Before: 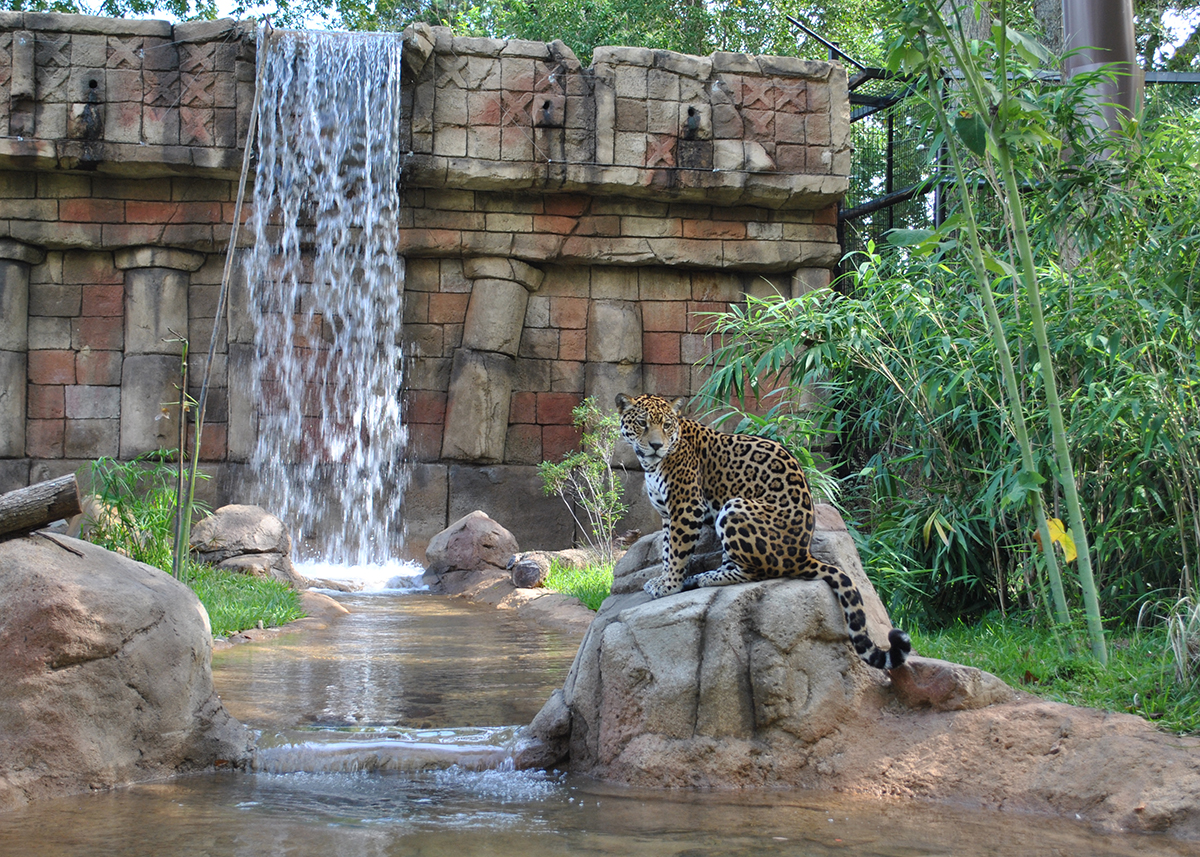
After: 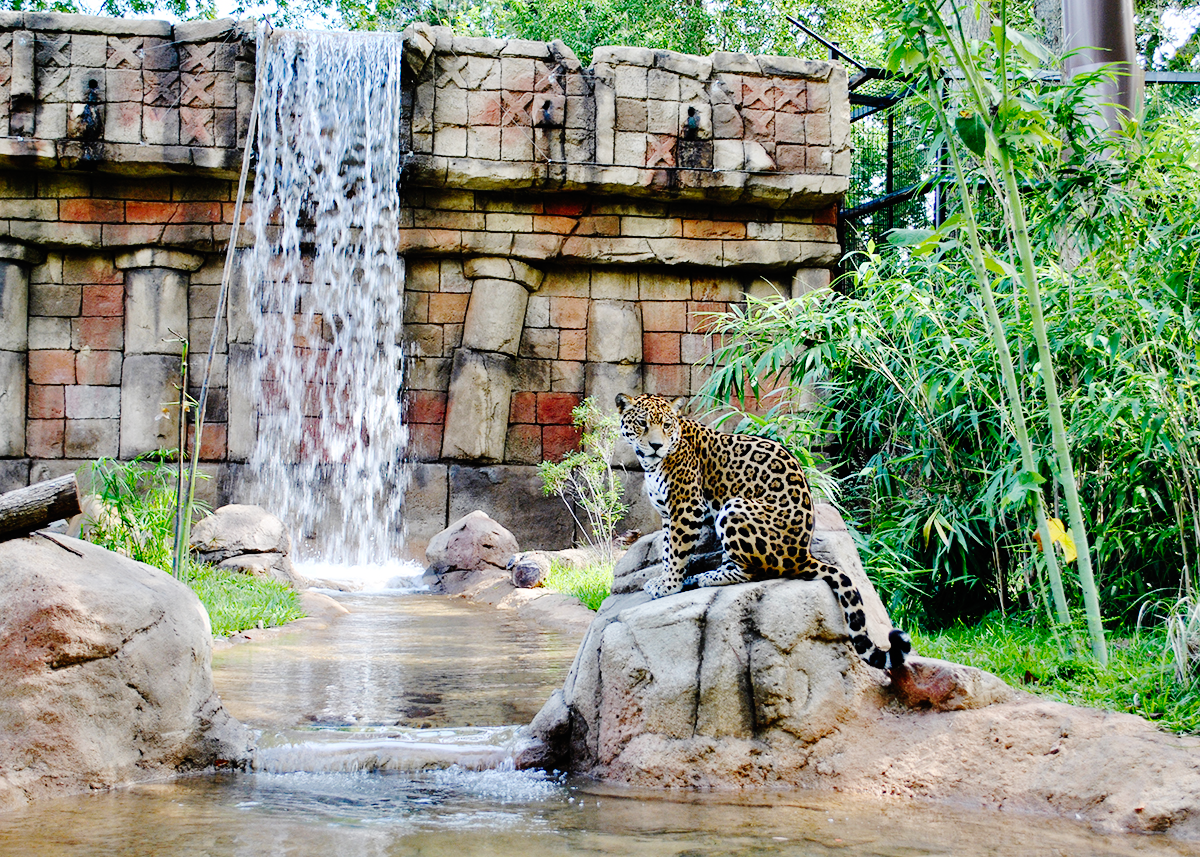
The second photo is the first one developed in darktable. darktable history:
base curve: curves: ch0 [(0, 0) (0.036, 0.01) (0.123, 0.254) (0.258, 0.504) (0.507, 0.748) (1, 1)], exposure shift 0.01, preserve colors none
